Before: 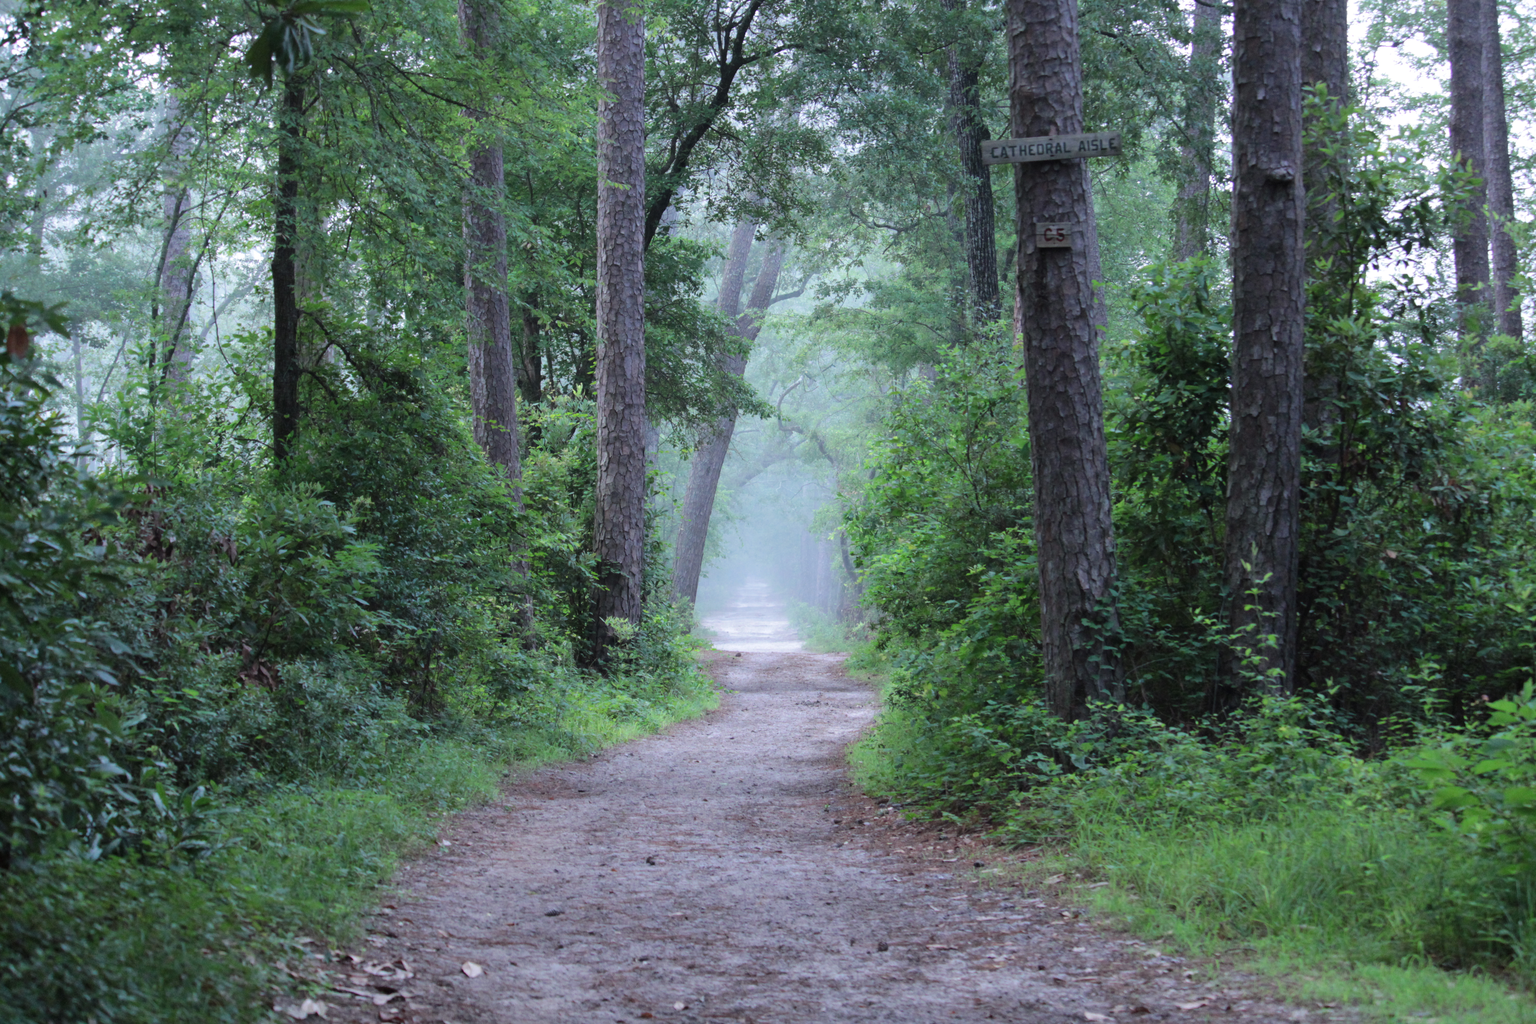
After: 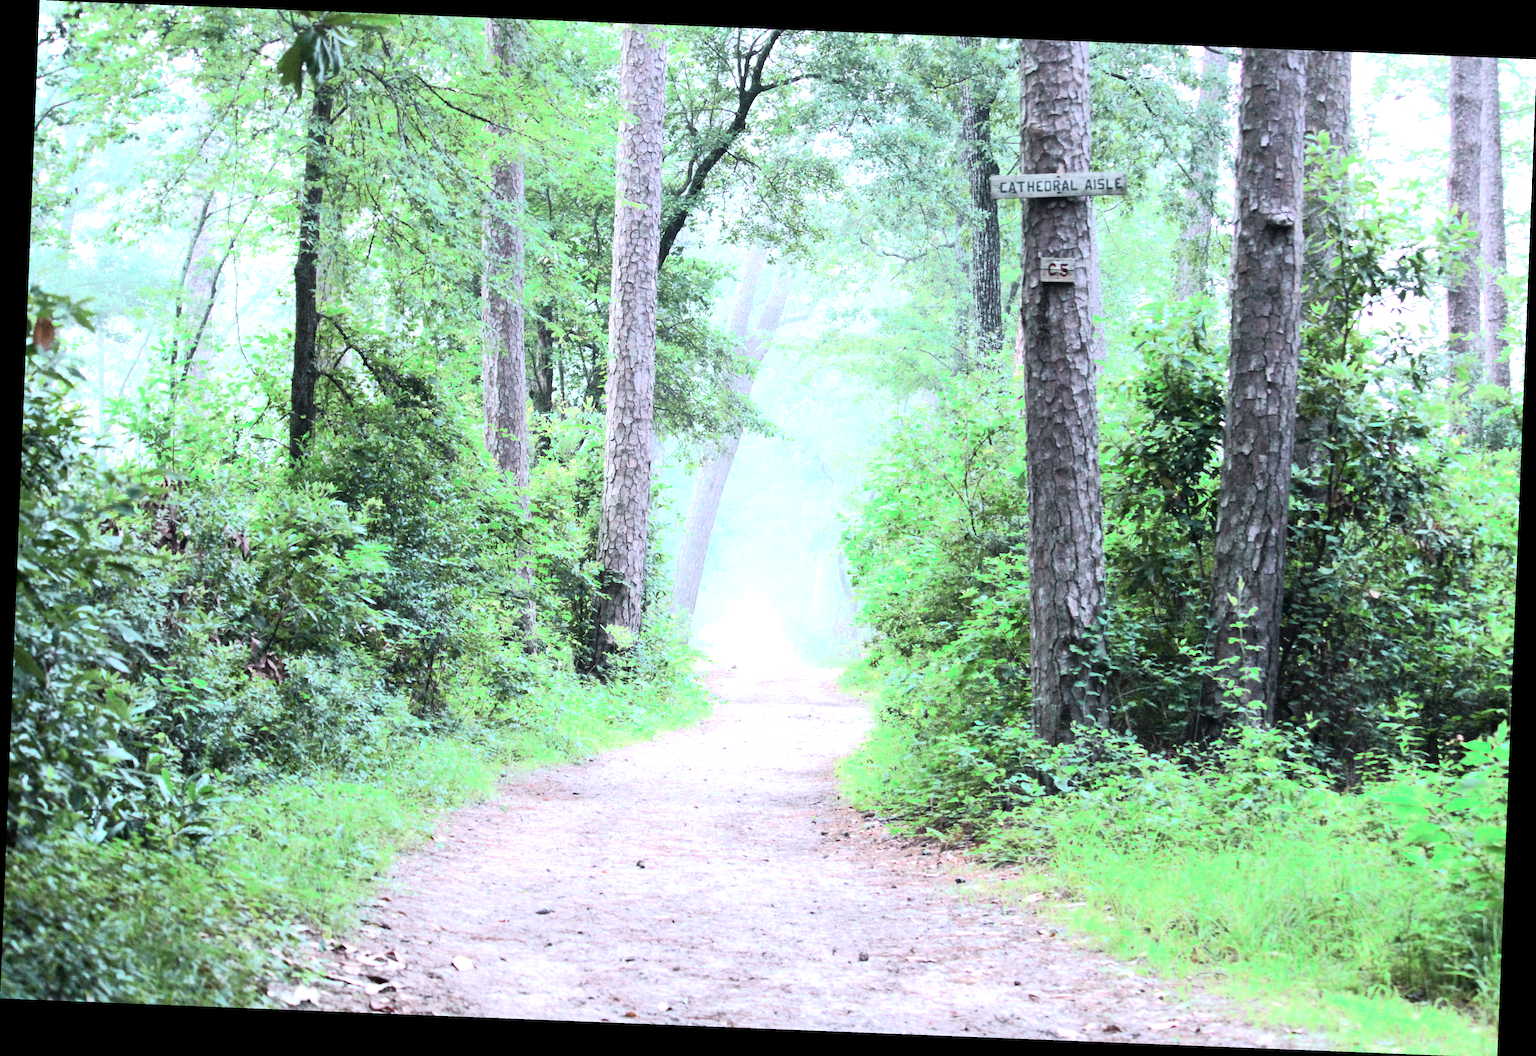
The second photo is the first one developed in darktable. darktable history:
exposure: black level correction 0.001, exposure 2 EV, compensate highlight preservation false
rotate and perspective: rotation 2.27°, automatic cropping off
tone curve: curves: ch0 [(0, 0.008) (0.081, 0.044) (0.177, 0.123) (0.283, 0.253) (0.427, 0.441) (0.495, 0.524) (0.661, 0.756) (0.796, 0.859) (1, 0.951)]; ch1 [(0, 0) (0.161, 0.092) (0.35, 0.33) (0.392, 0.392) (0.427, 0.426) (0.479, 0.472) (0.505, 0.5) (0.521, 0.519) (0.567, 0.556) (0.583, 0.588) (0.625, 0.627) (0.678, 0.733) (1, 1)]; ch2 [(0, 0) (0.346, 0.362) (0.404, 0.427) (0.502, 0.499) (0.523, 0.522) (0.544, 0.561) (0.58, 0.59) (0.629, 0.642) (0.717, 0.678) (1, 1)], color space Lab, independent channels, preserve colors none
levels: mode automatic, black 0.023%, white 99.97%, levels [0.062, 0.494, 0.925]
